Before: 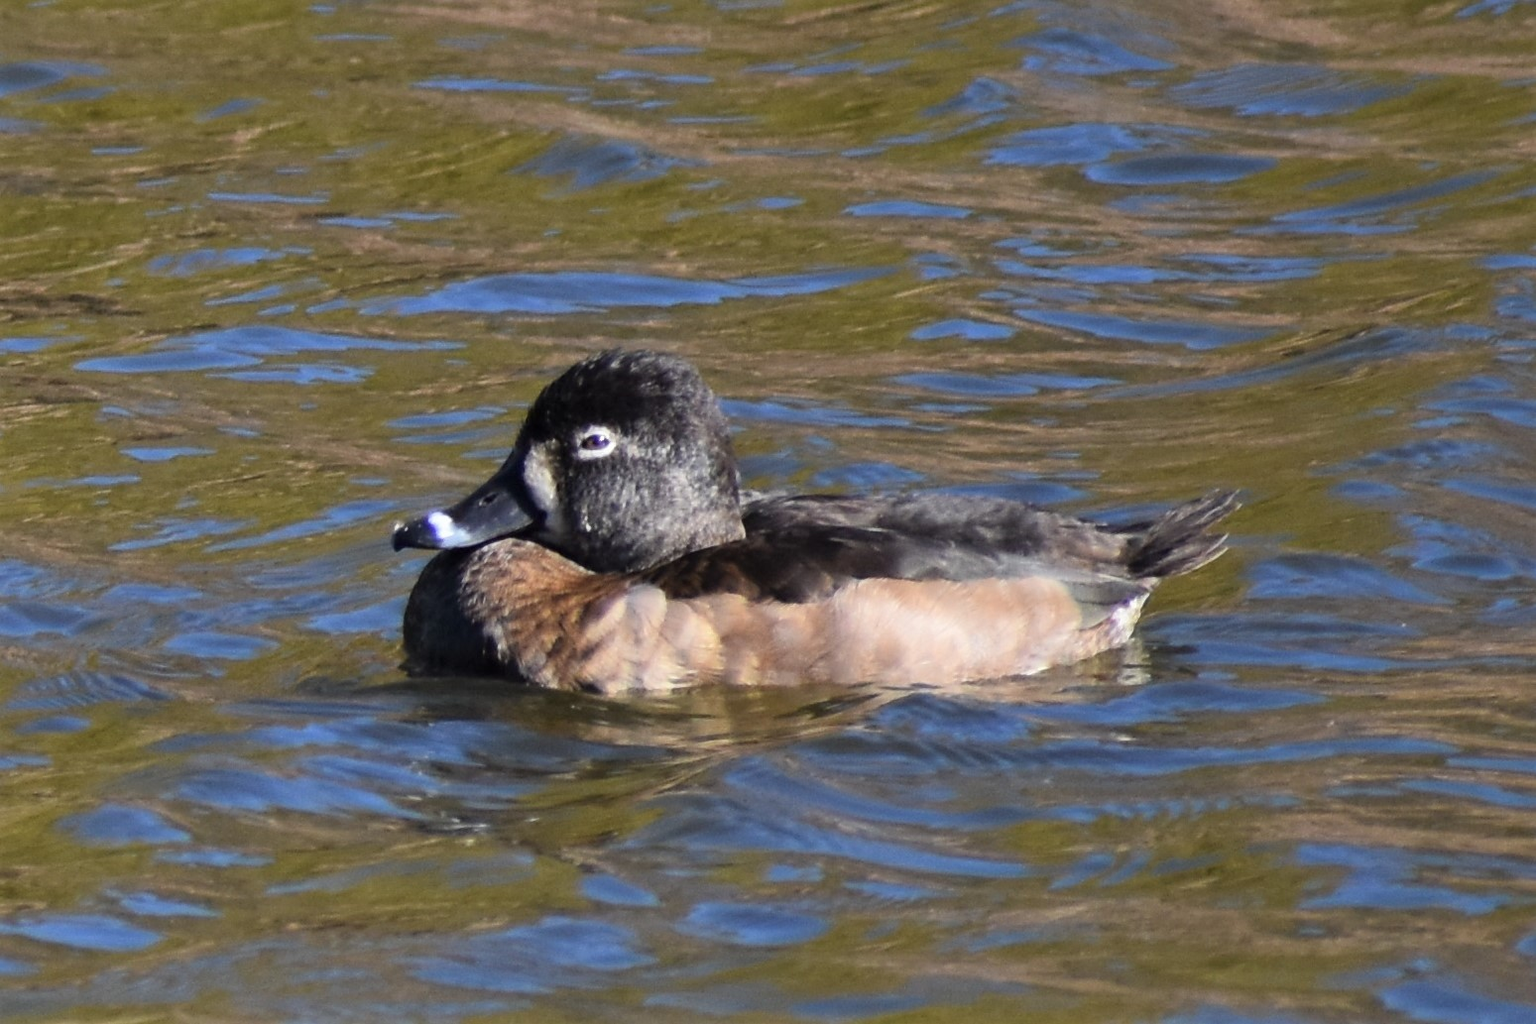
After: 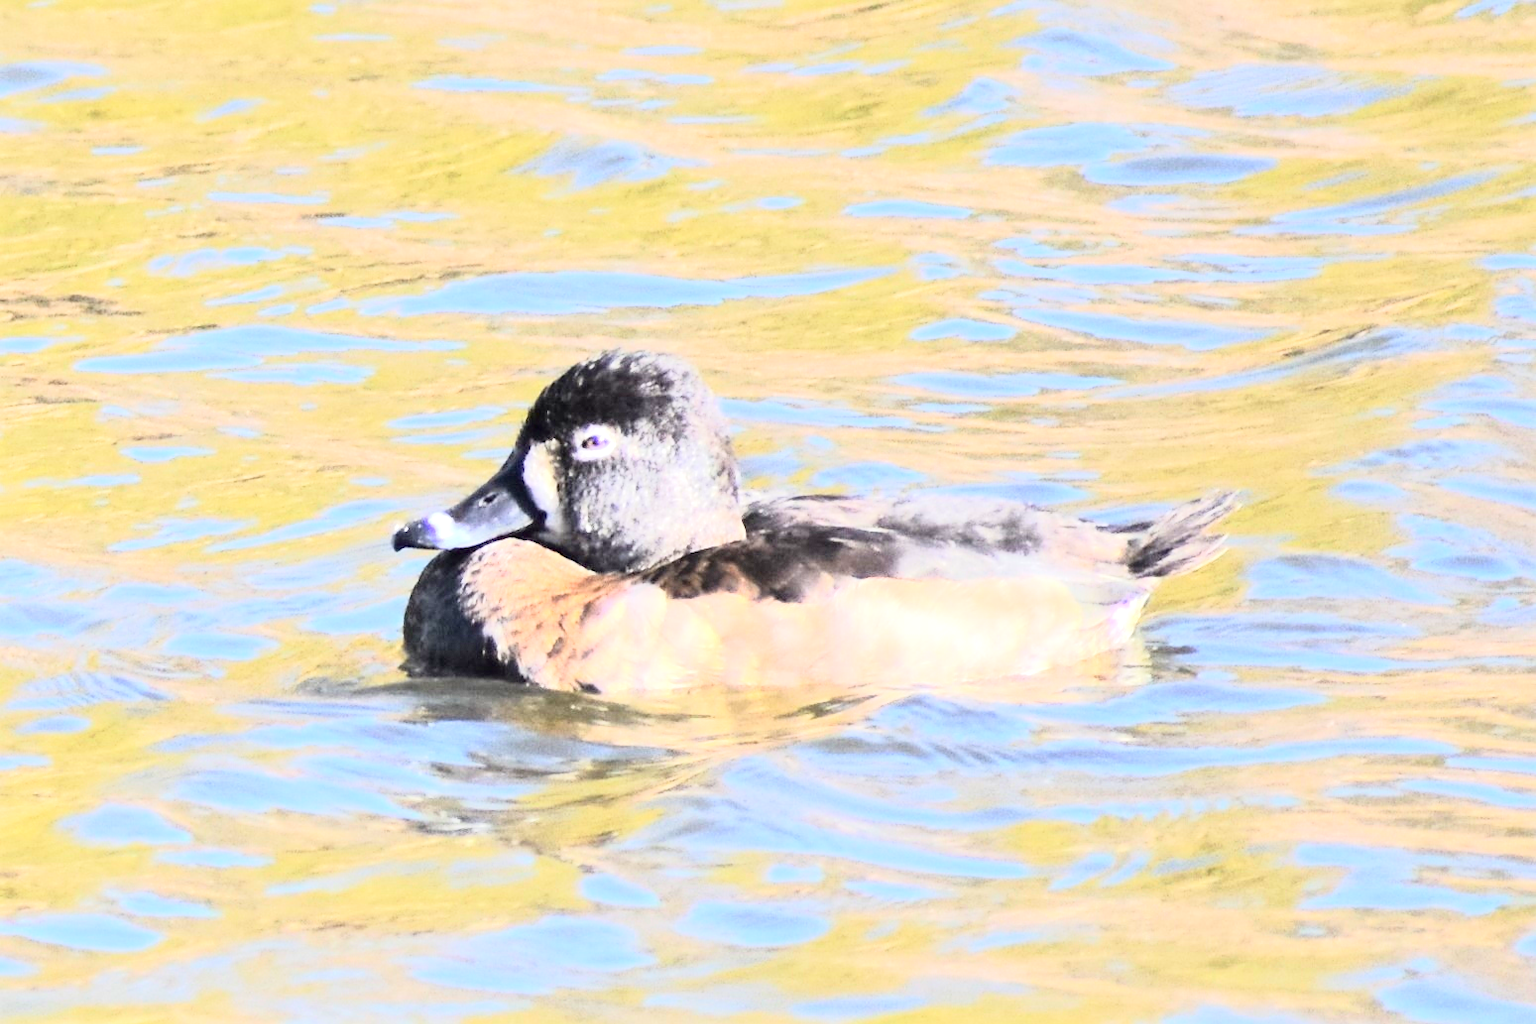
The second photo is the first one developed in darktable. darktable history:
tone equalizer: -8 EV 1.99 EV, -7 EV 1.99 EV, -6 EV 1.96 EV, -5 EV 1.97 EV, -4 EV 1.99 EV, -3 EV 1.49 EV, -2 EV 0.971 EV, -1 EV 0.481 EV, edges refinement/feathering 500, mask exposure compensation -1.57 EV, preserve details no
tone curve: curves: ch0 [(0, 0) (0.003, 0.002) (0.011, 0.008) (0.025, 0.019) (0.044, 0.034) (0.069, 0.053) (0.1, 0.079) (0.136, 0.127) (0.177, 0.191) (0.224, 0.274) (0.277, 0.367) (0.335, 0.465) (0.399, 0.552) (0.468, 0.643) (0.543, 0.737) (0.623, 0.82) (0.709, 0.891) (0.801, 0.928) (0.898, 0.963) (1, 1)], color space Lab, independent channels, preserve colors none
